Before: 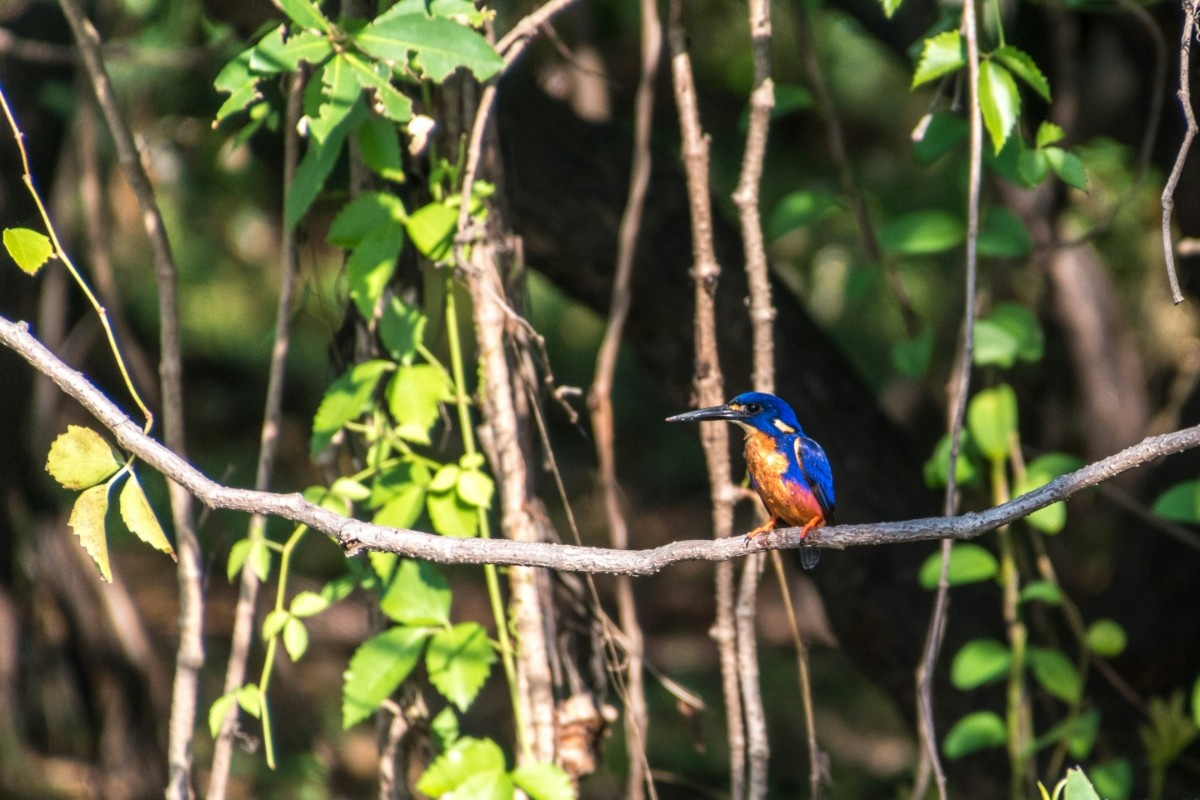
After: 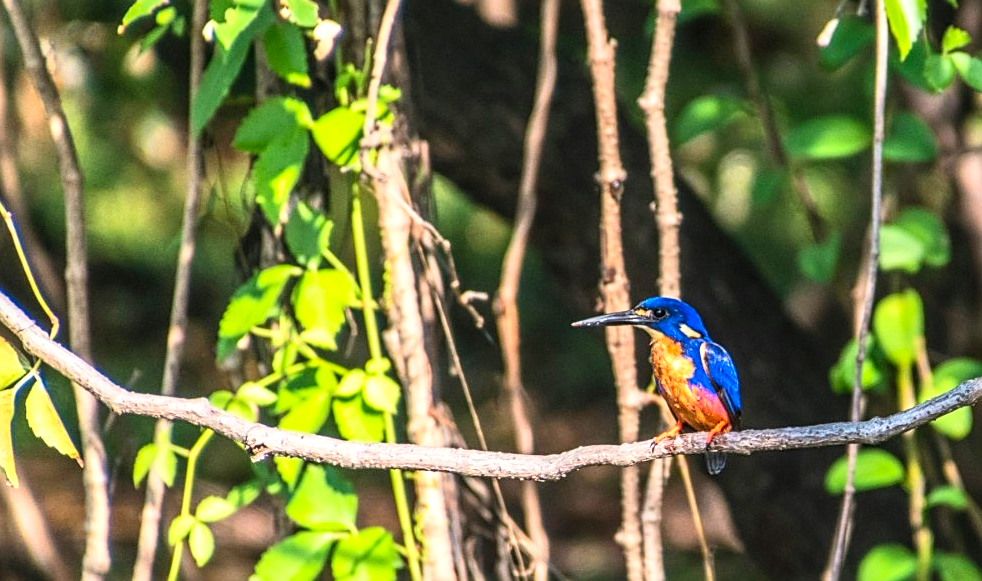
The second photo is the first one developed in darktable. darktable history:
sharpen: on, module defaults
crop: left 7.878%, top 11.927%, right 10.283%, bottom 15.408%
contrast brightness saturation: contrast 0.242, brightness 0.263, saturation 0.38
exposure: black level correction 0, compensate exposure bias true, compensate highlight preservation false
local contrast: detail 130%
